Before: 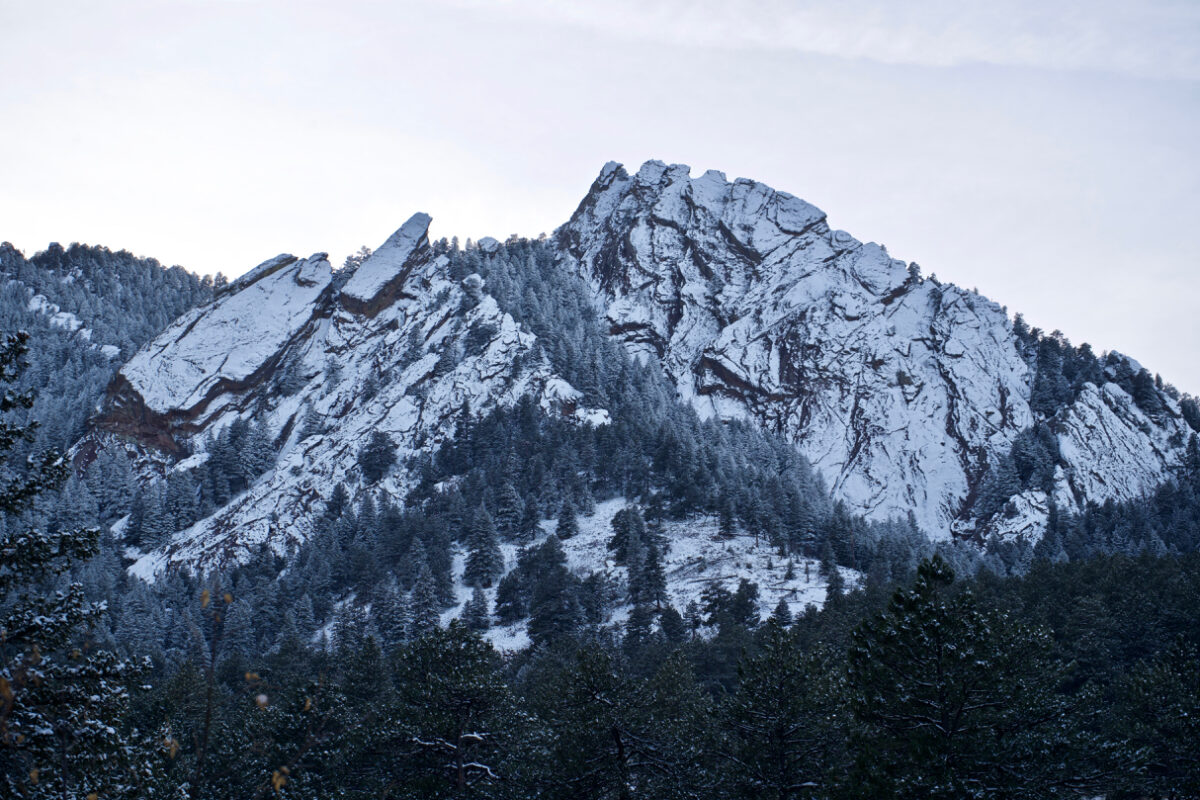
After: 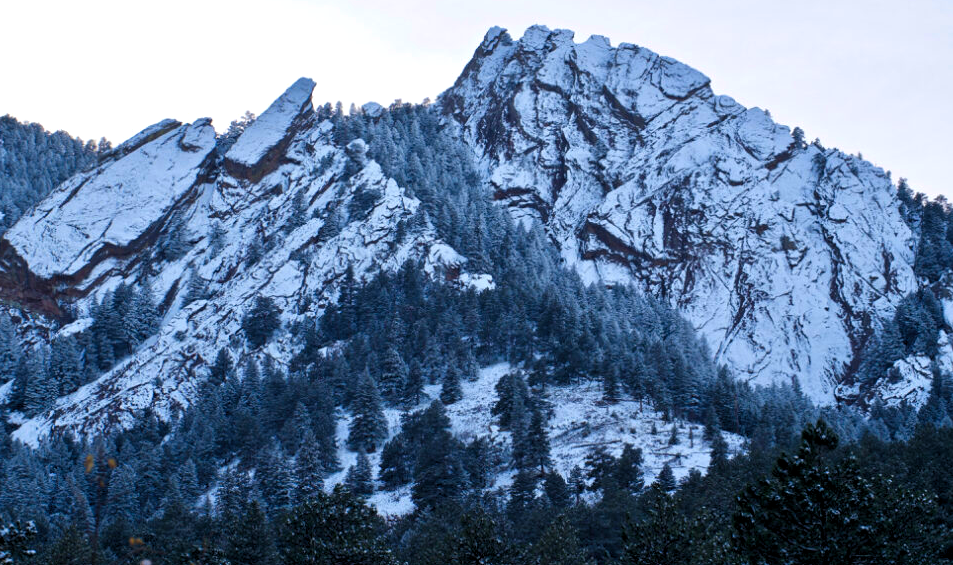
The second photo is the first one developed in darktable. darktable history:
levels: levels [0.031, 0.5, 0.969]
crop: left 9.712%, top 16.928%, right 10.845%, bottom 12.332%
contrast brightness saturation: saturation 0.5
